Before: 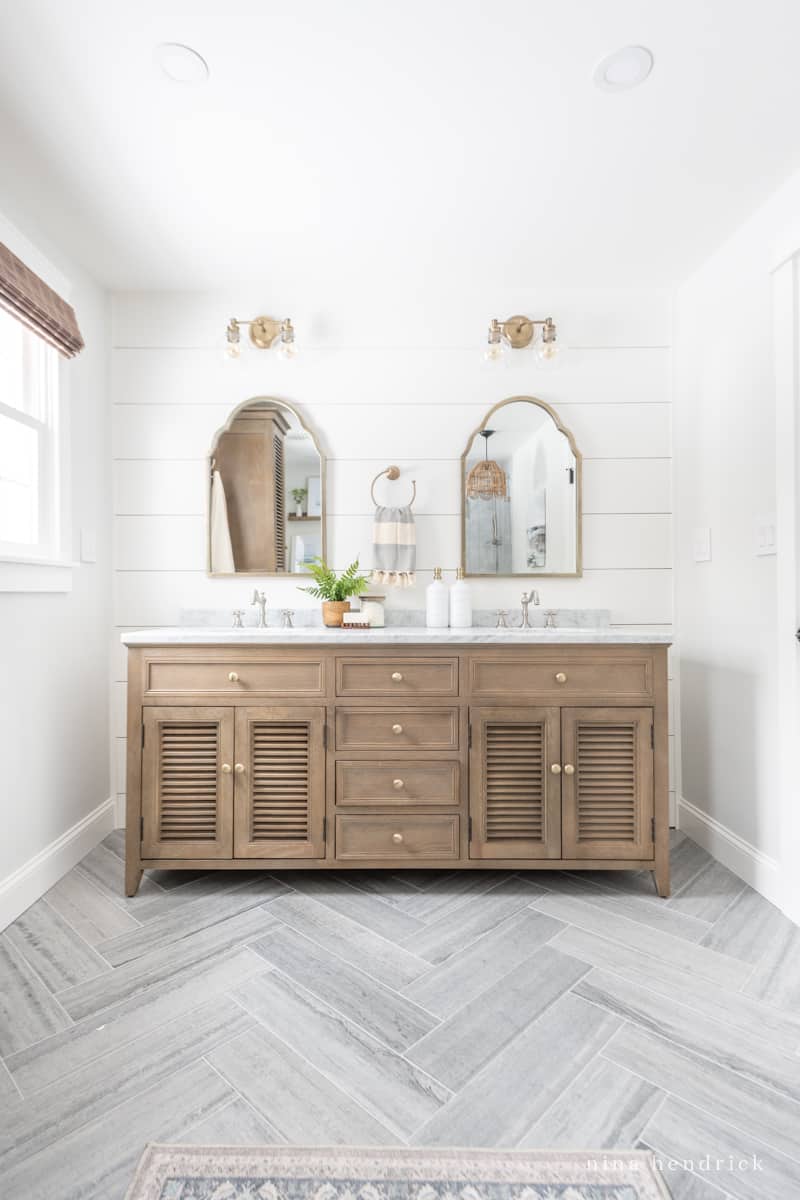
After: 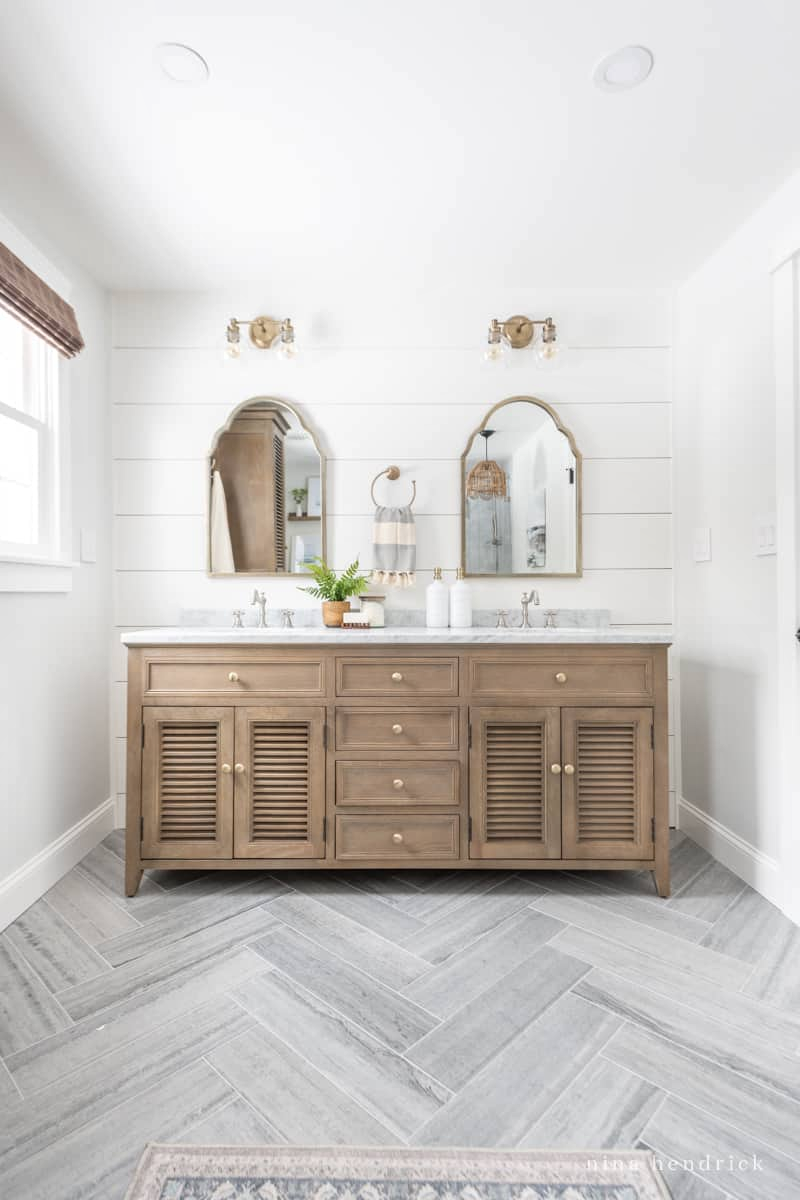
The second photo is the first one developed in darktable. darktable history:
shadows and highlights: shadows 37.26, highlights -27.08, soften with gaussian
